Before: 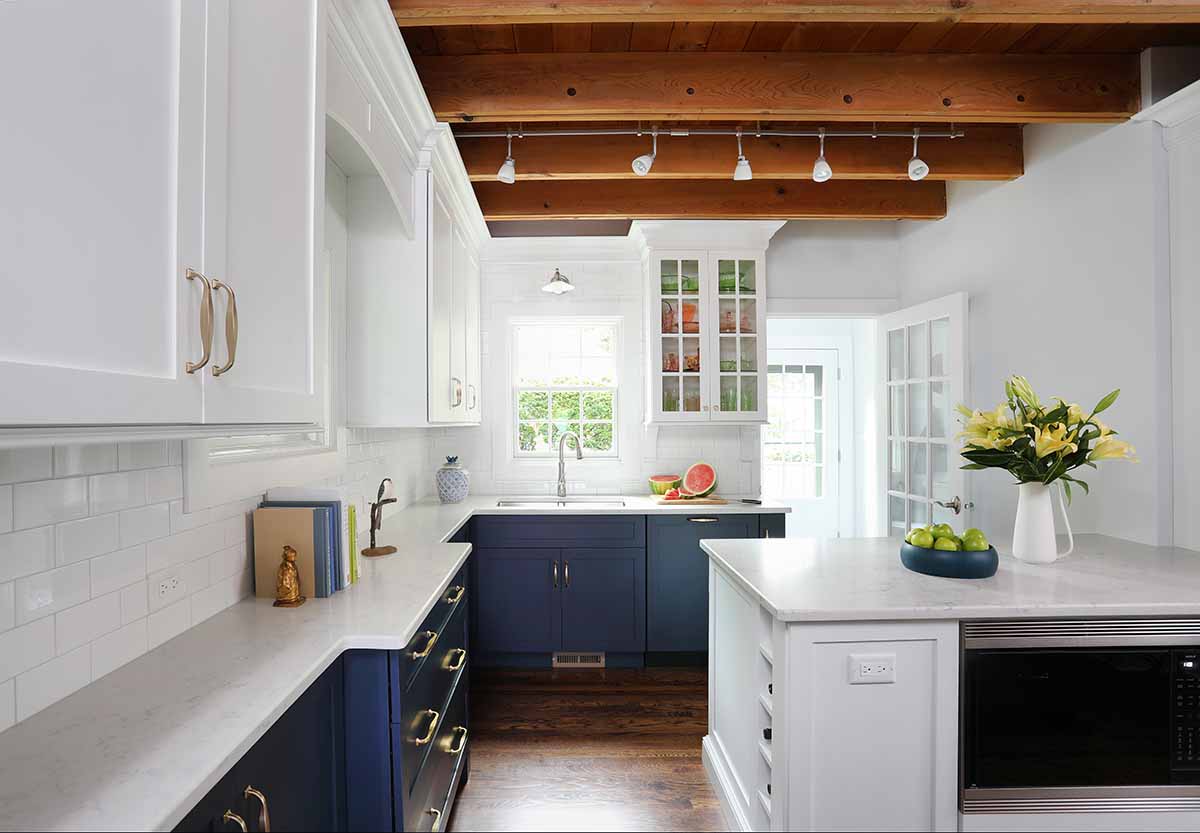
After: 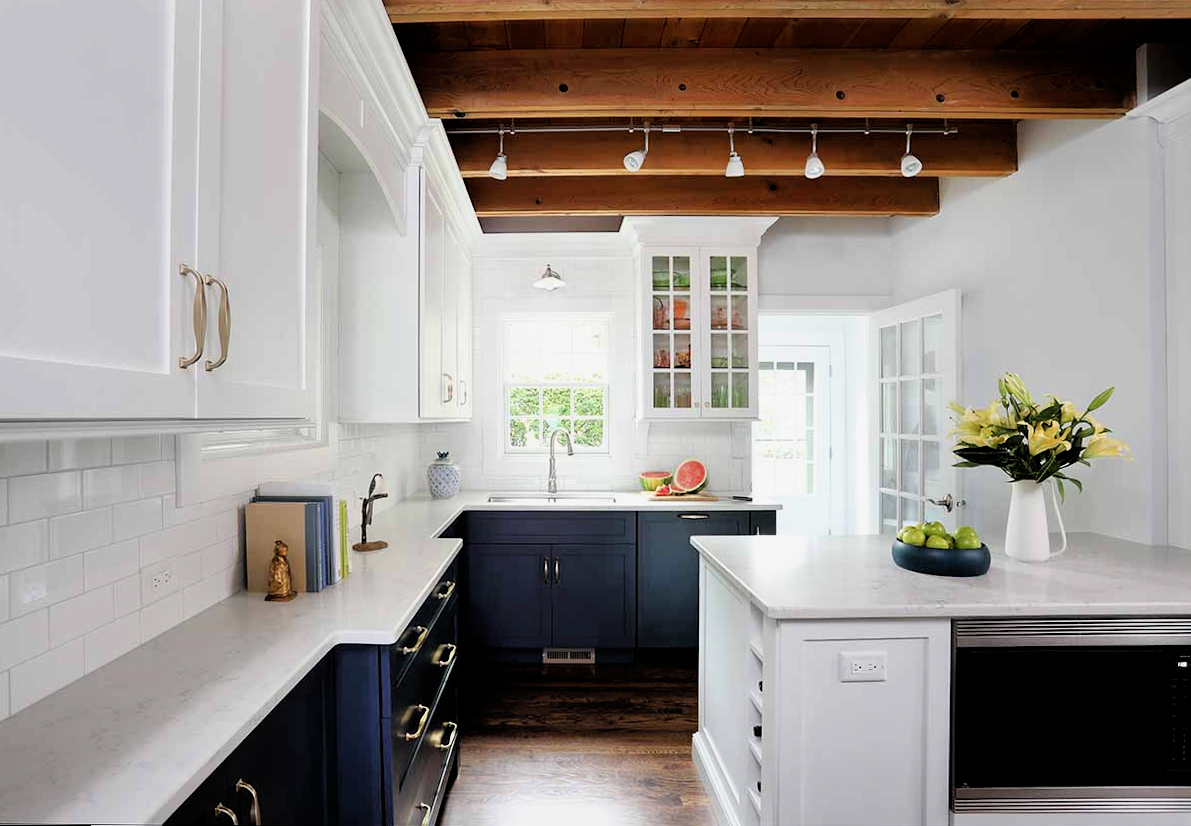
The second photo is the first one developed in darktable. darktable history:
rotate and perspective: rotation 0.192°, lens shift (horizontal) -0.015, crop left 0.005, crop right 0.996, crop top 0.006, crop bottom 0.99
filmic rgb: black relative exposure -4.91 EV, white relative exposure 2.84 EV, hardness 3.7
